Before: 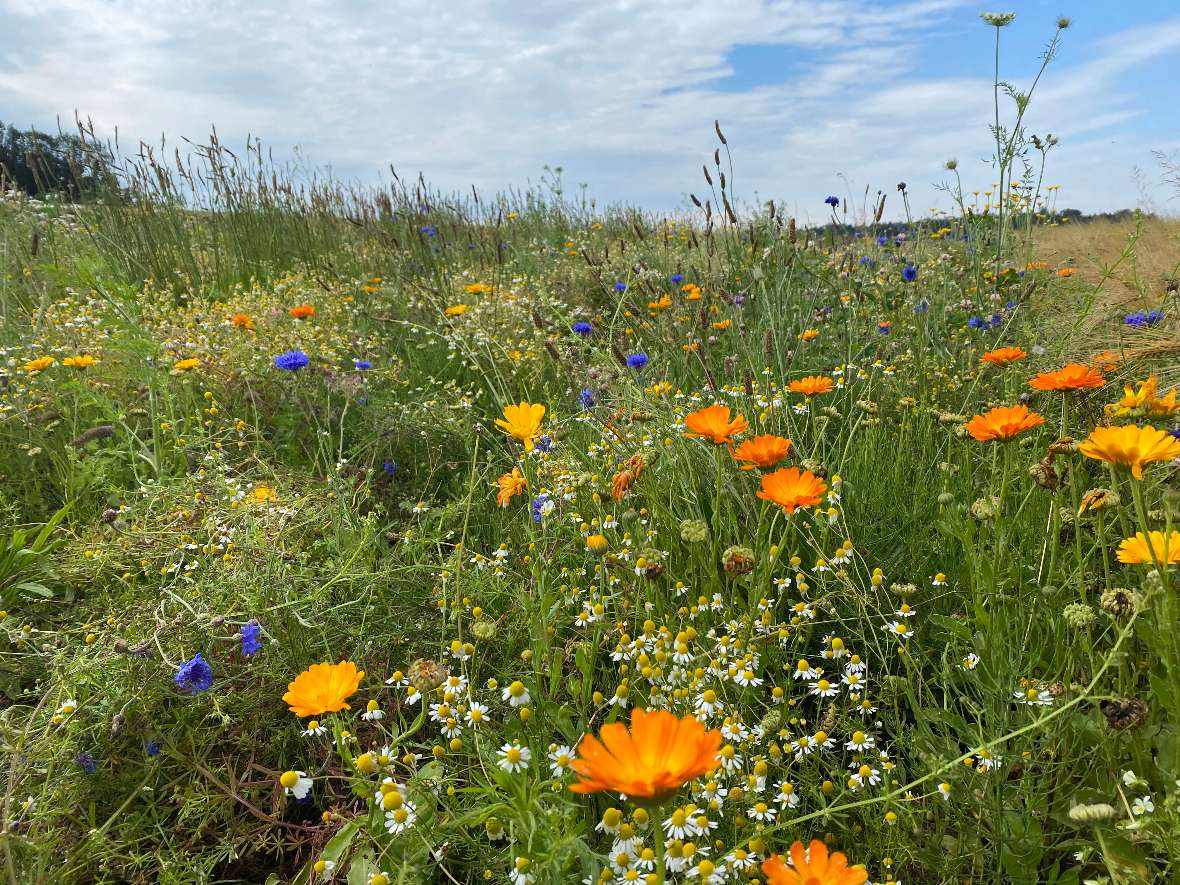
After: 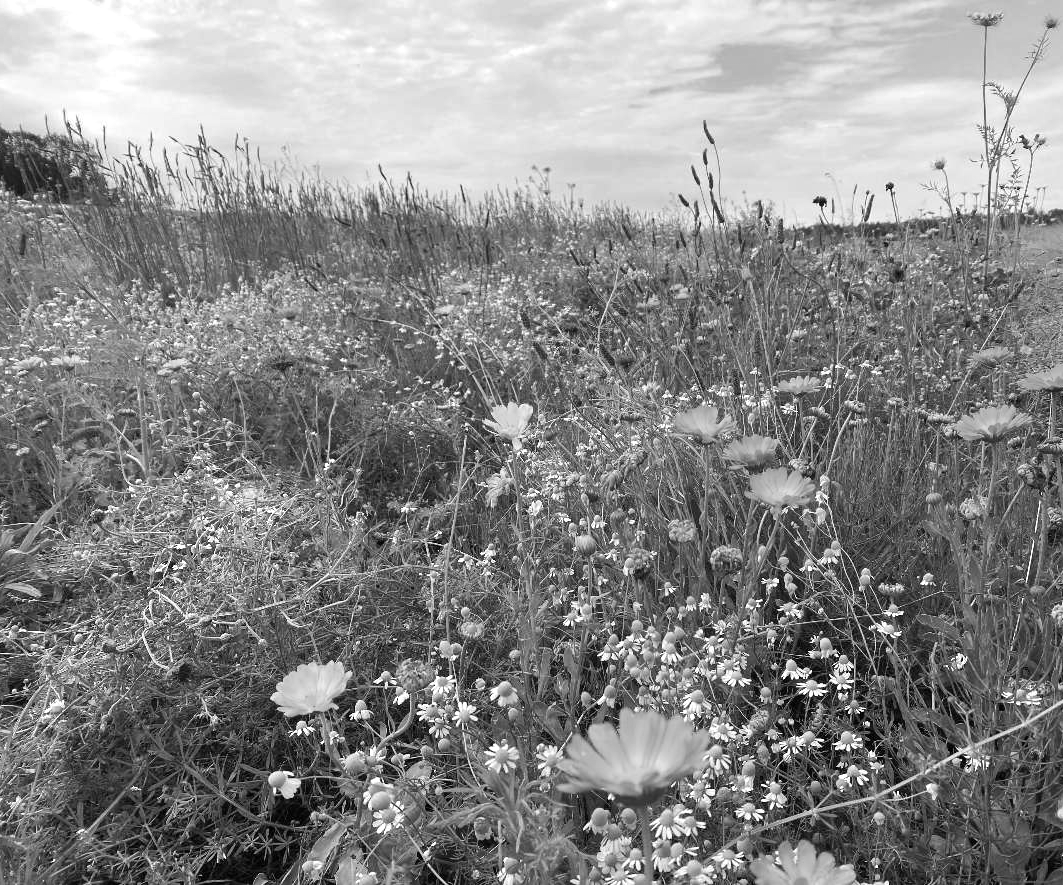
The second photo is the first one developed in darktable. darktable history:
crop and rotate: left 1.088%, right 8.807%
shadows and highlights: radius 44.78, white point adjustment 6.64, compress 79.65%, highlights color adjustment 78.42%, soften with gaussian
contrast brightness saturation: saturation -1
